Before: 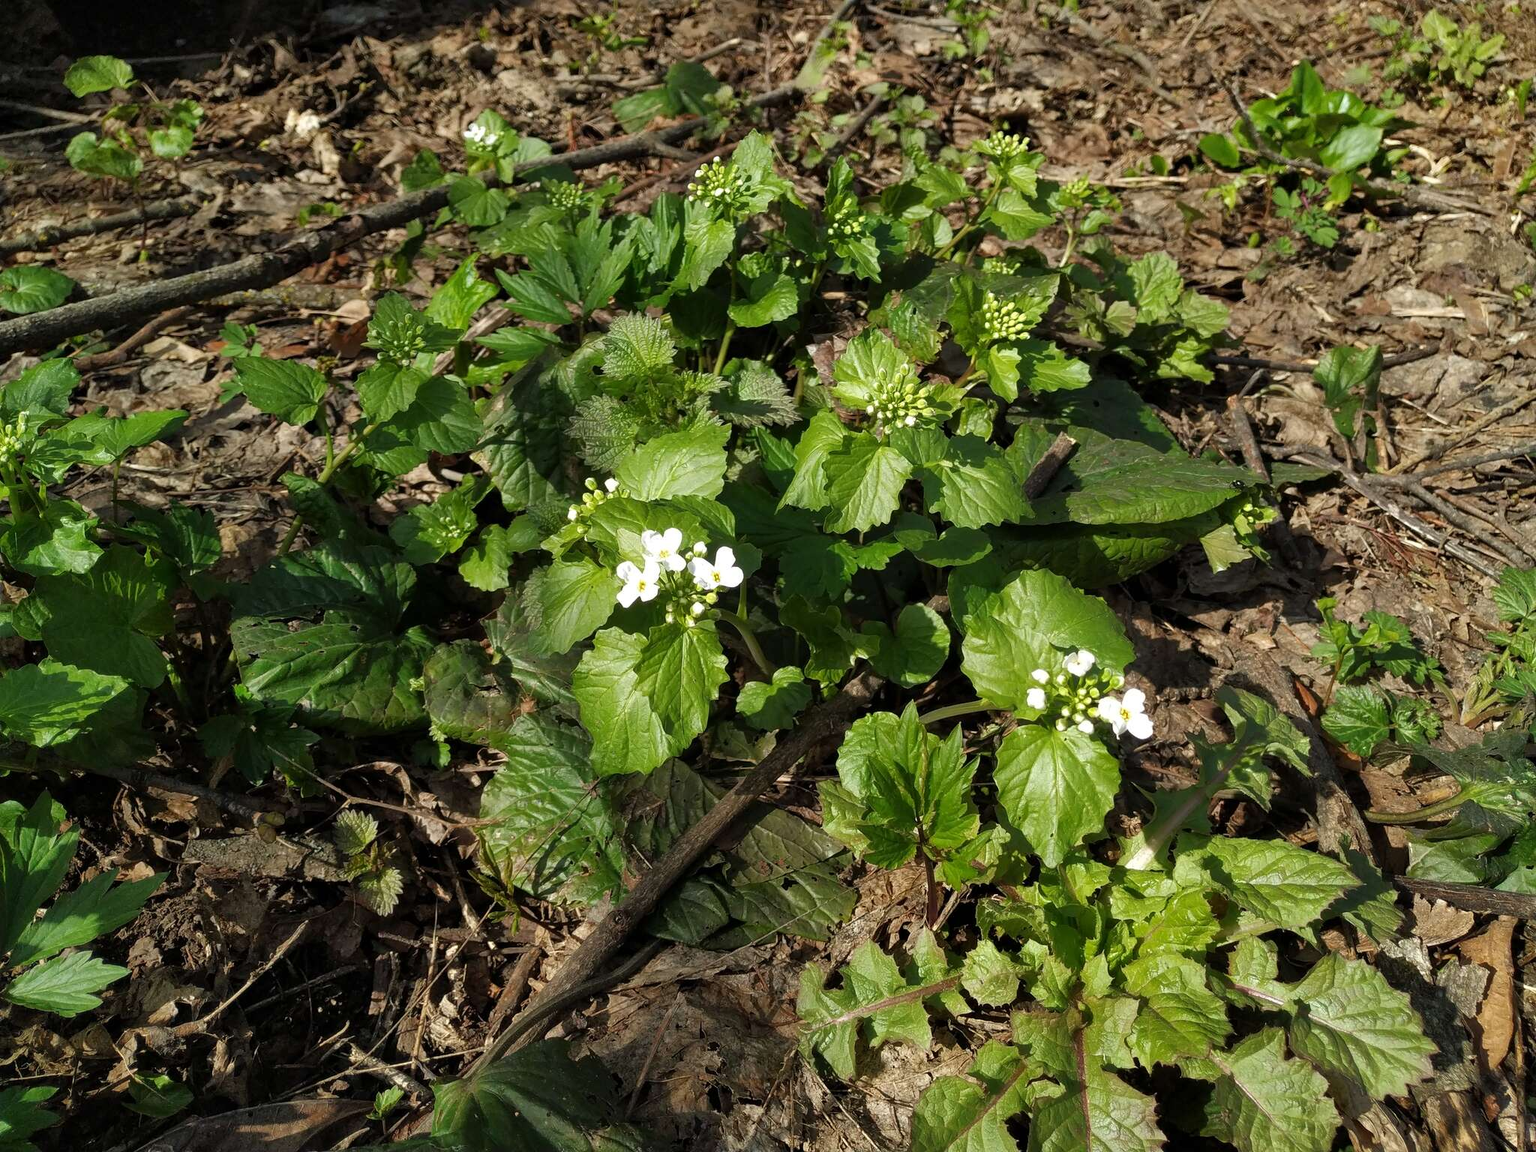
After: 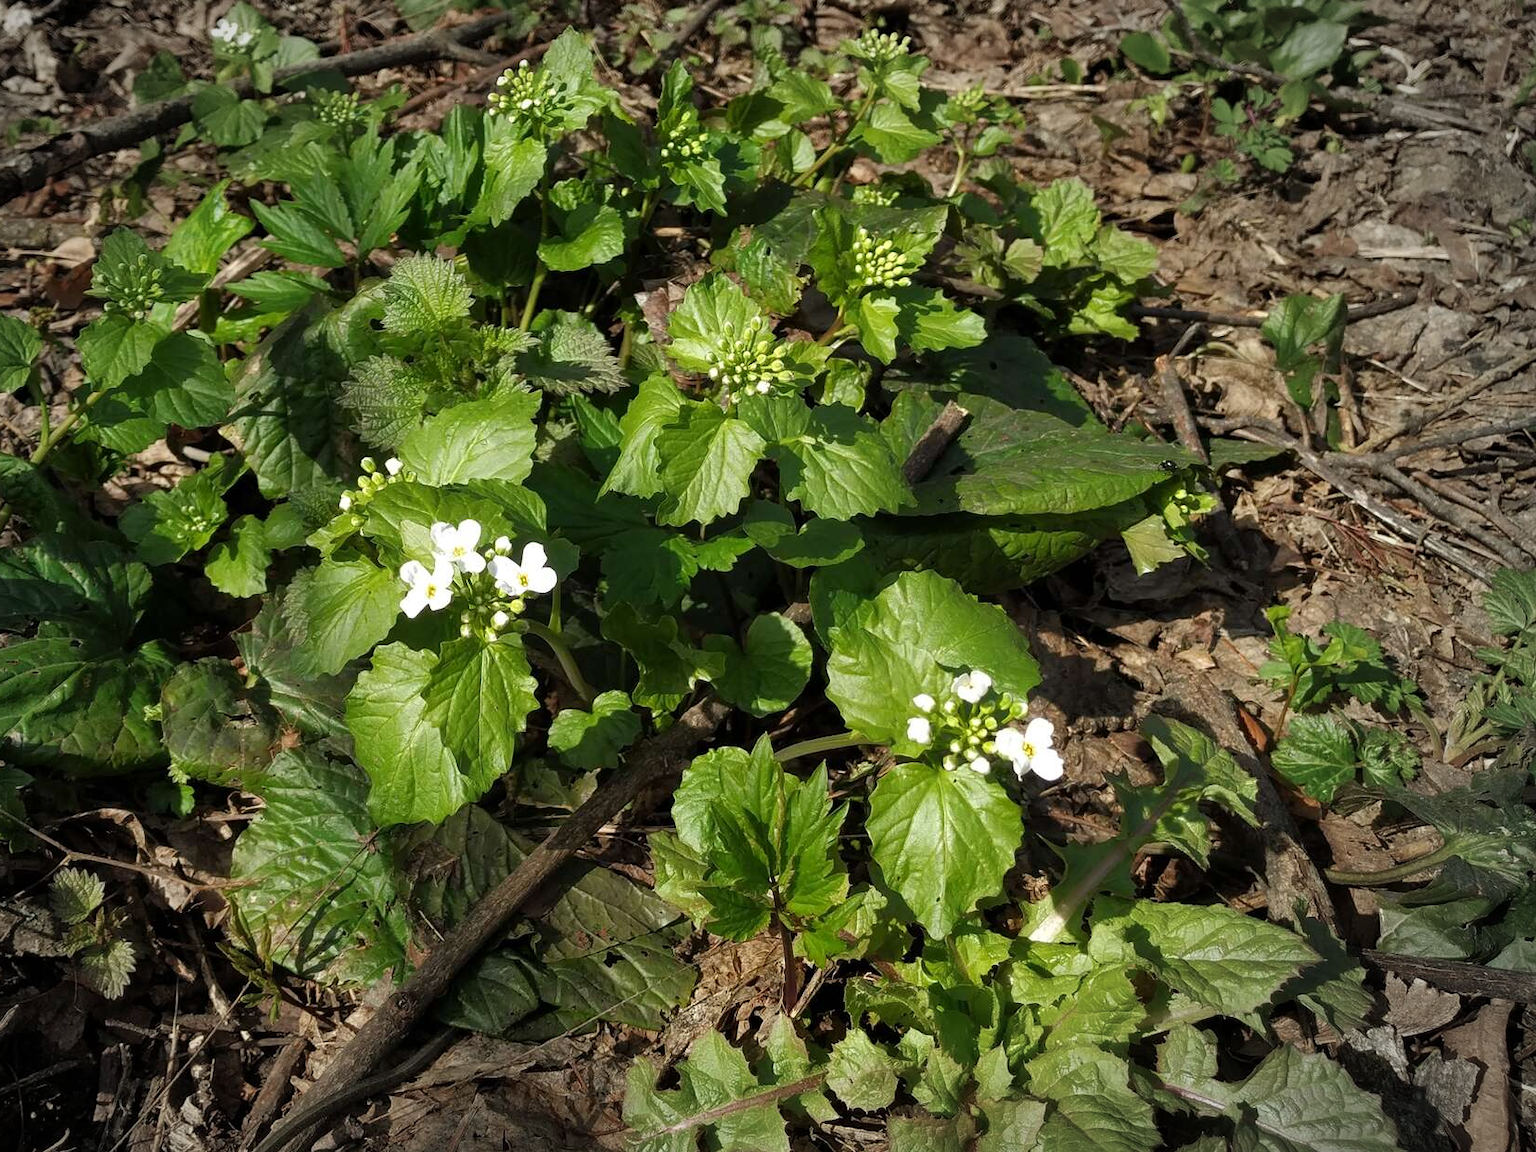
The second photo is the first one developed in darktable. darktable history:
levels: mode automatic, levels [0.055, 0.477, 0.9]
vignetting: center (-0.119, -0.007), automatic ratio true
crop: left 19.108%, top 9.383%, right 0.001%, bottom 9.728%
